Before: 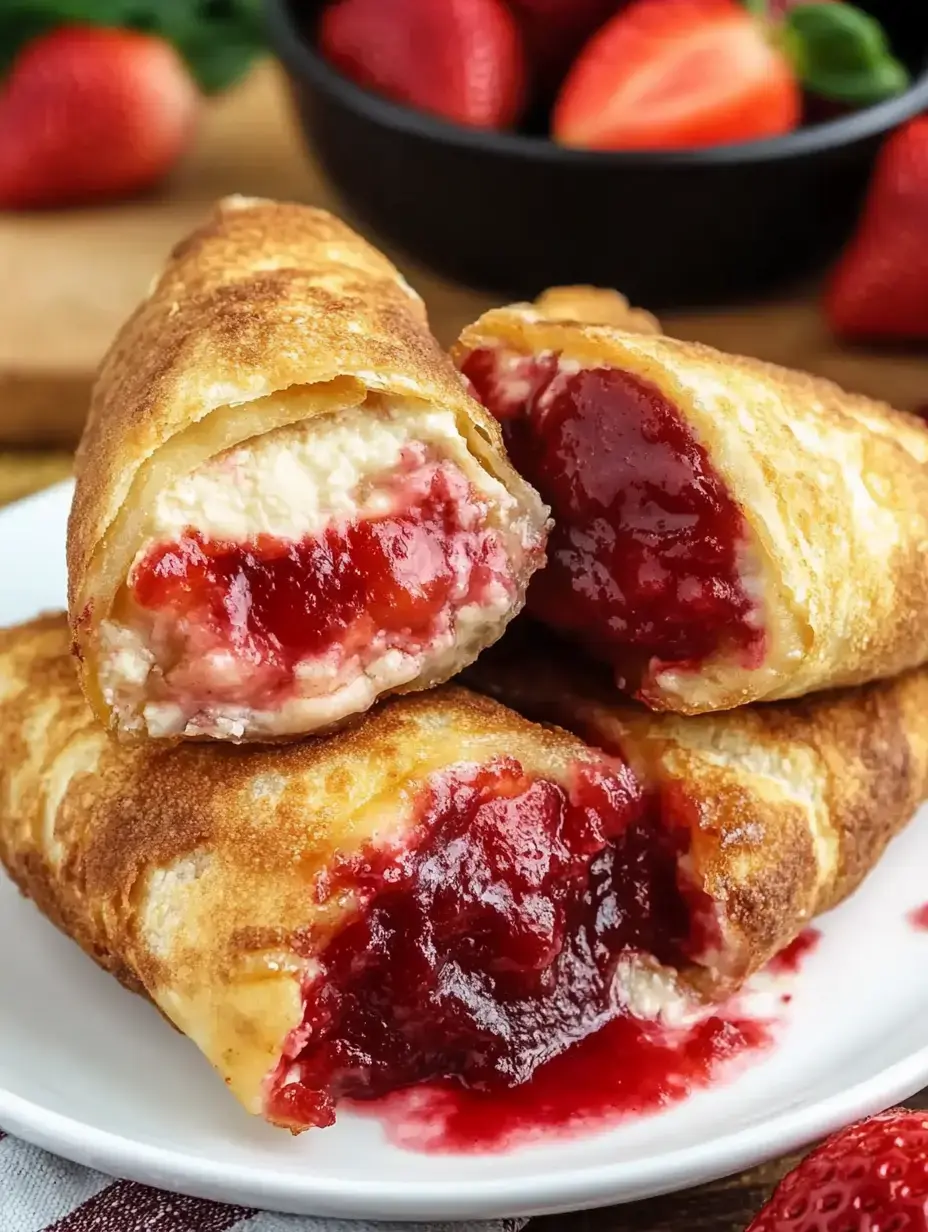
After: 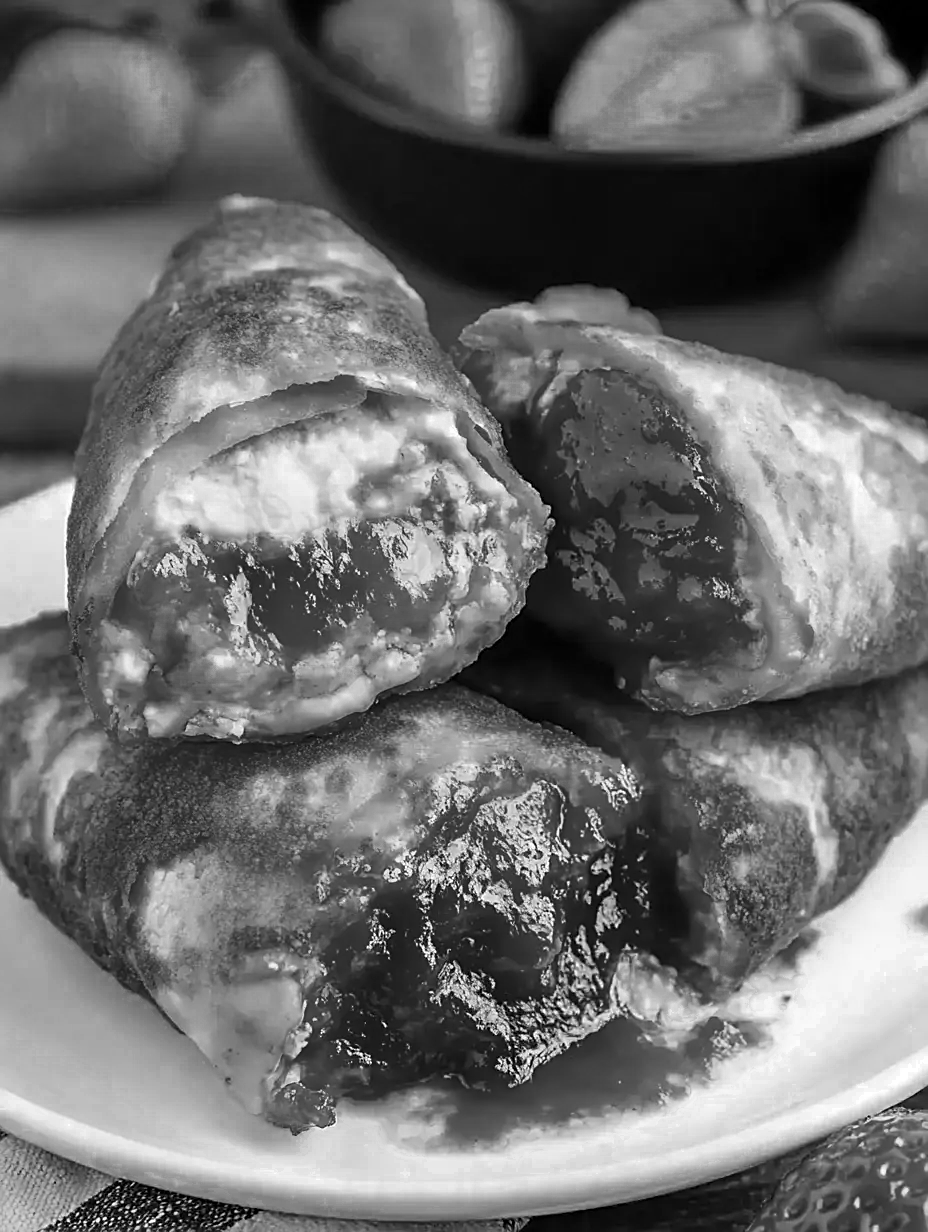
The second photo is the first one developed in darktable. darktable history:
sharpen: on, module defaults
color zones: curves: ch0 [(0.002, 0.589) (0.107, 0.484) (0.146, 0.249) (0.217, 0.352) (0.309, 0.525) (0.39, 0.404) (0.455, 0.169) (0.597, 0.055) (0.724, 0.212) (0.775, 0.691) (0.869, 0.571) (1, 0.587)]; ch1 [(0, 0) (0.143, 0) (0.286, 0) (0.429, 0) (0.571, 0) (0.714, 0) (0.857, 0)]
shadows and highlights: radius 265.2, soften with gaussian
